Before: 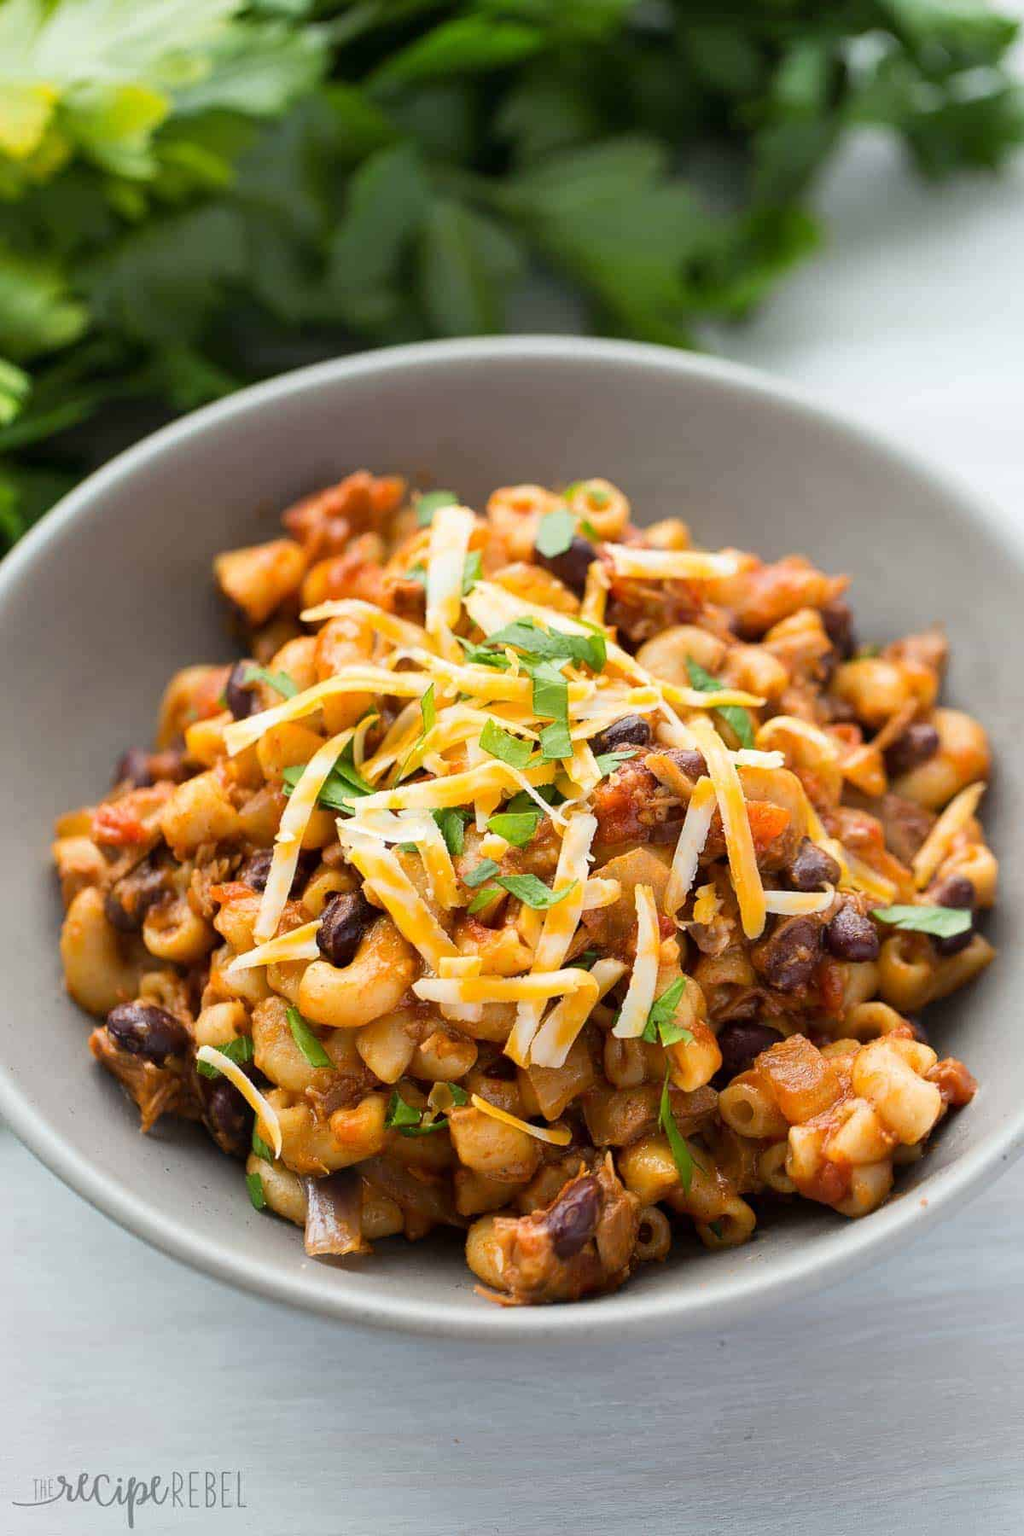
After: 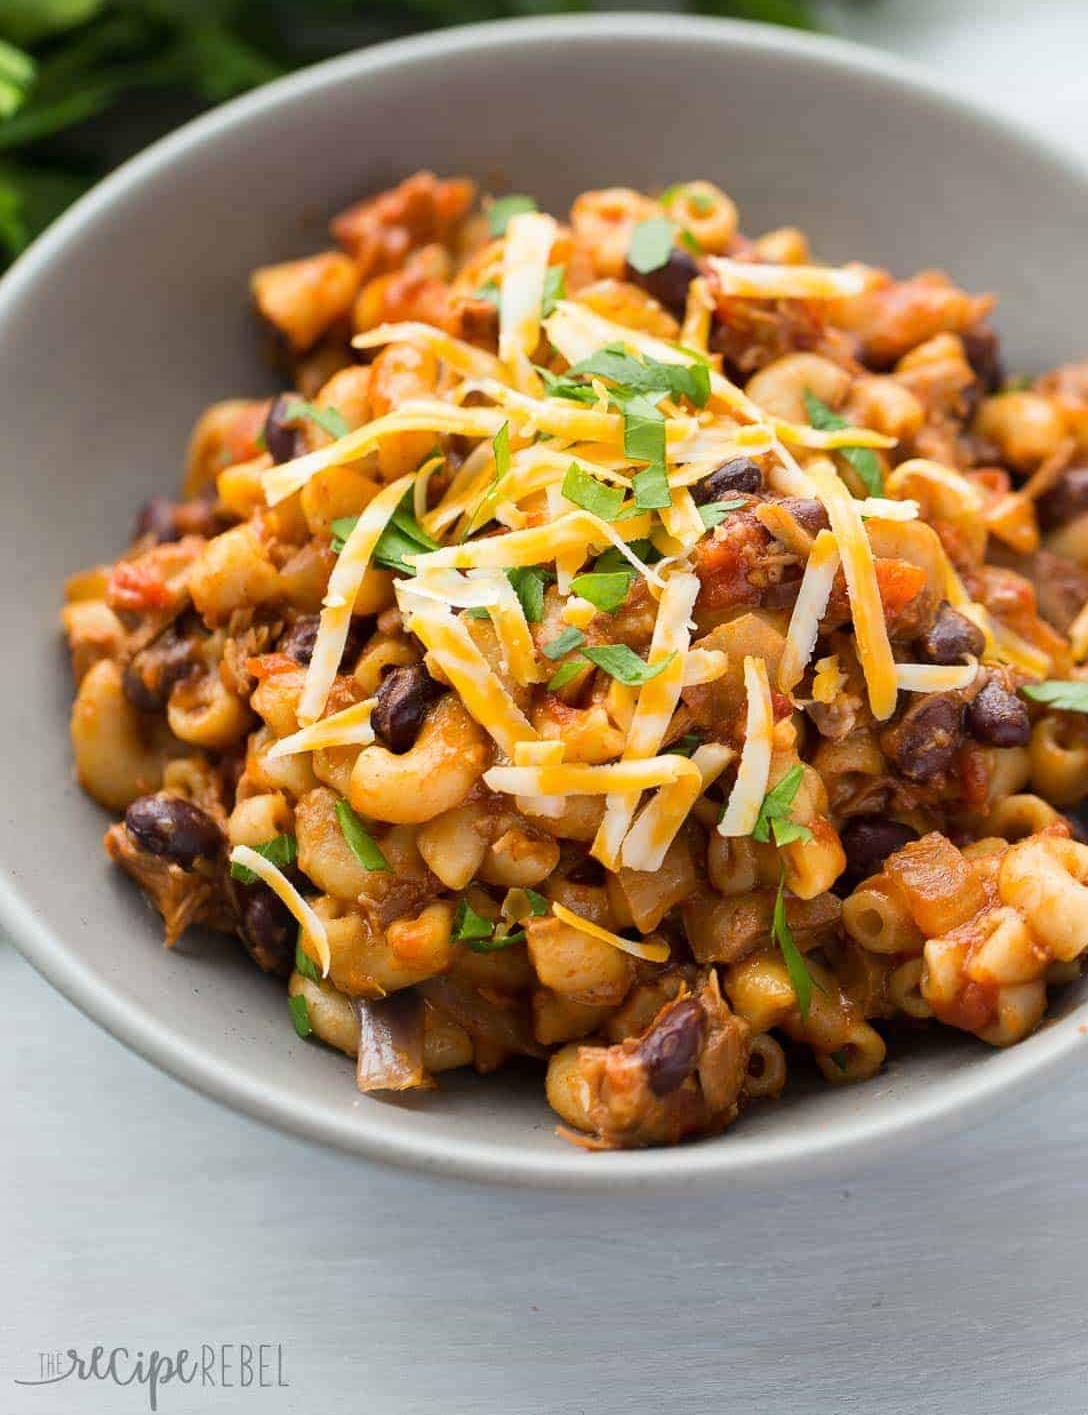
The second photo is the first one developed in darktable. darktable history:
crop: top 21.143%, right 9.323%, bottom 0.215%
